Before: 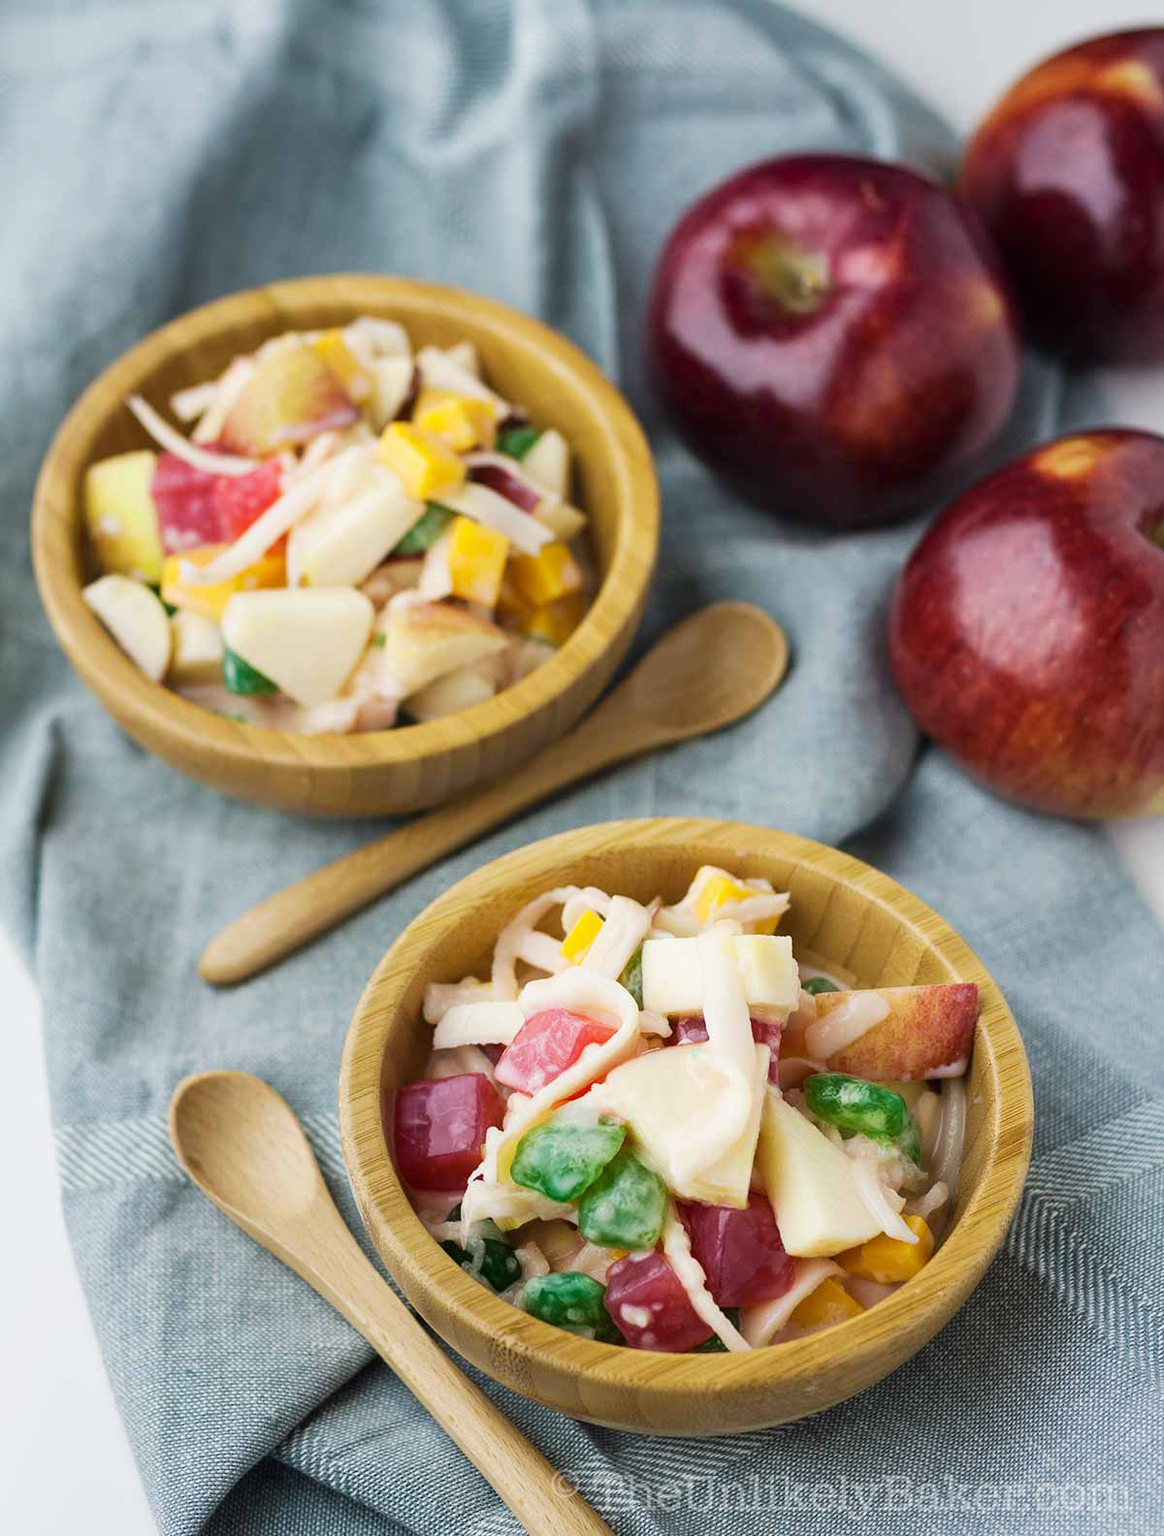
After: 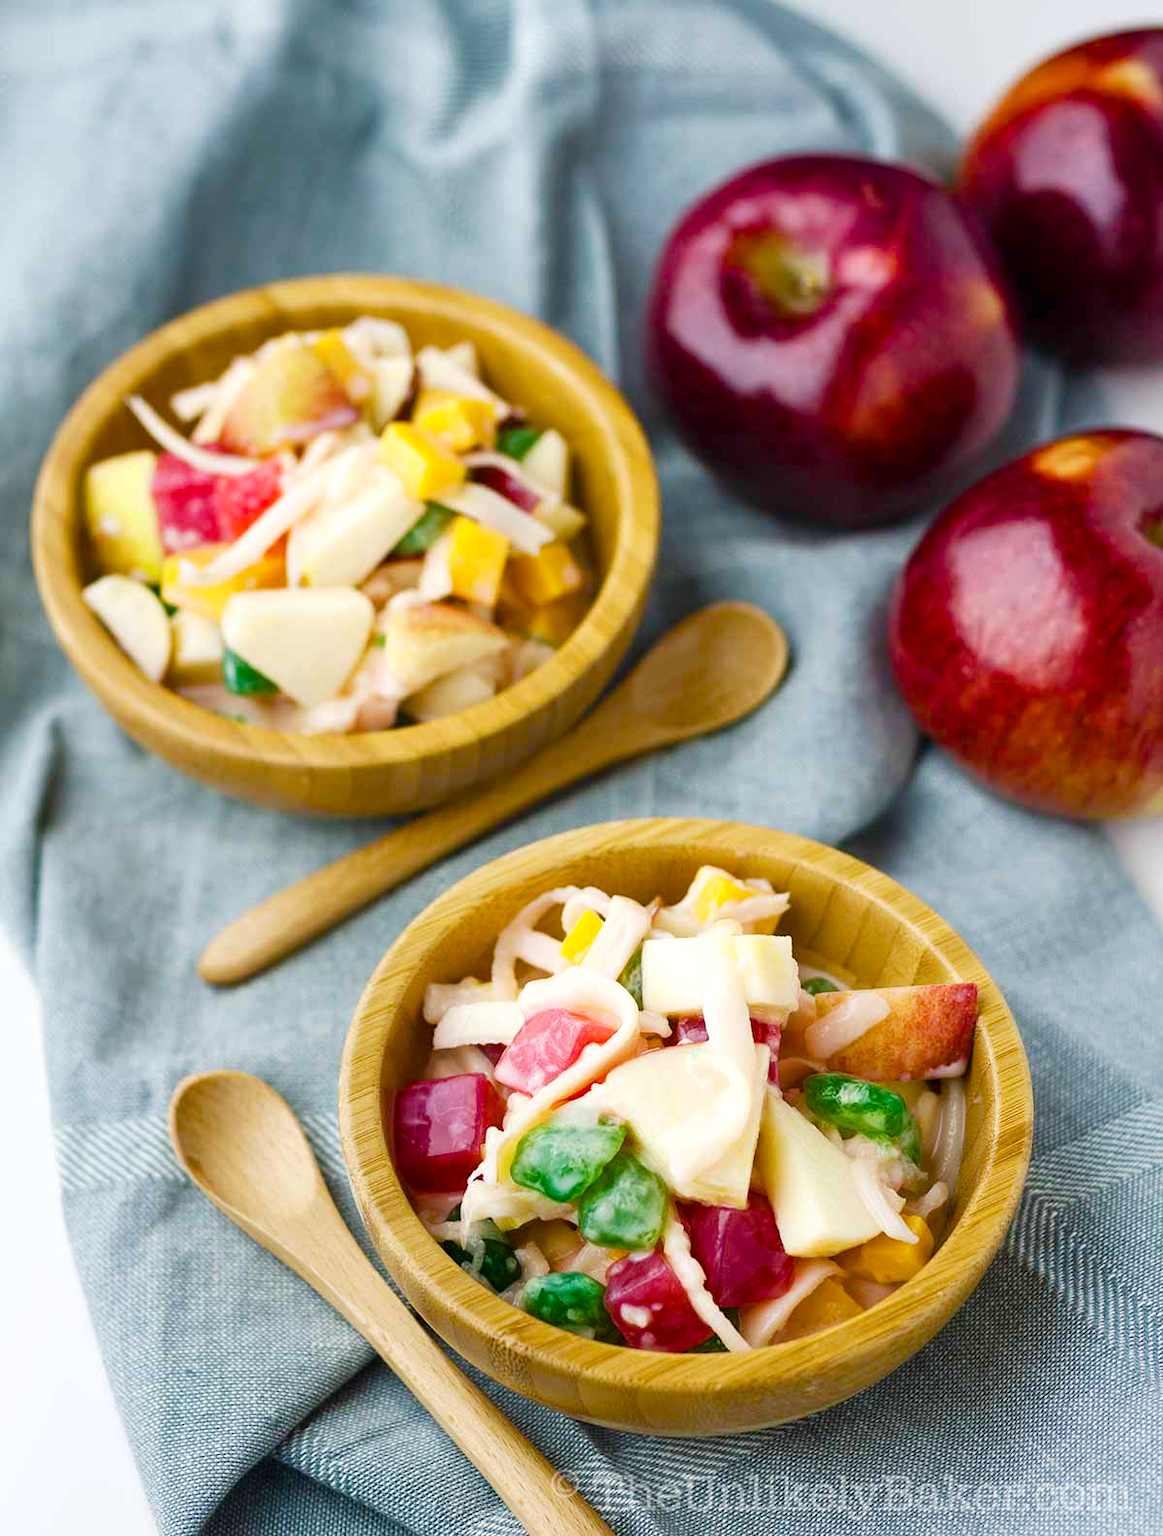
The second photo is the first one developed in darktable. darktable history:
exposure: exposure 0.203 EV, compensate highlight preservation false
color balance rgb: perceptual saturation grading › global saturation 34.974%, perceptual saturation grading › highlights -29.812%, perceptual saturation grading › shadows 35.679%
